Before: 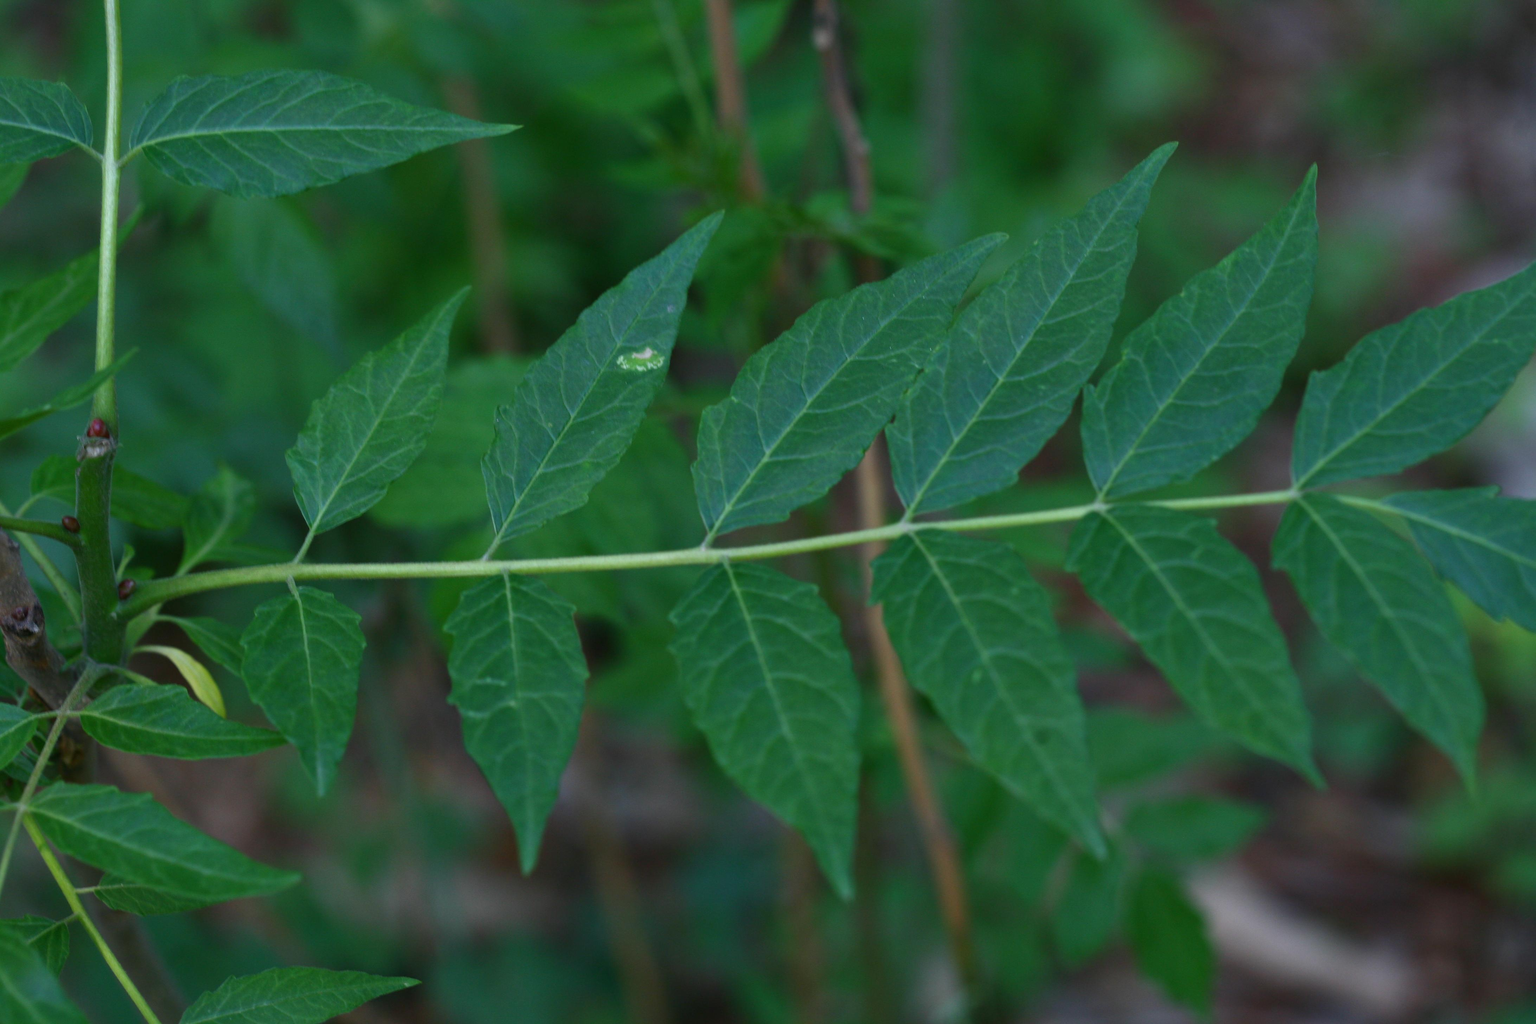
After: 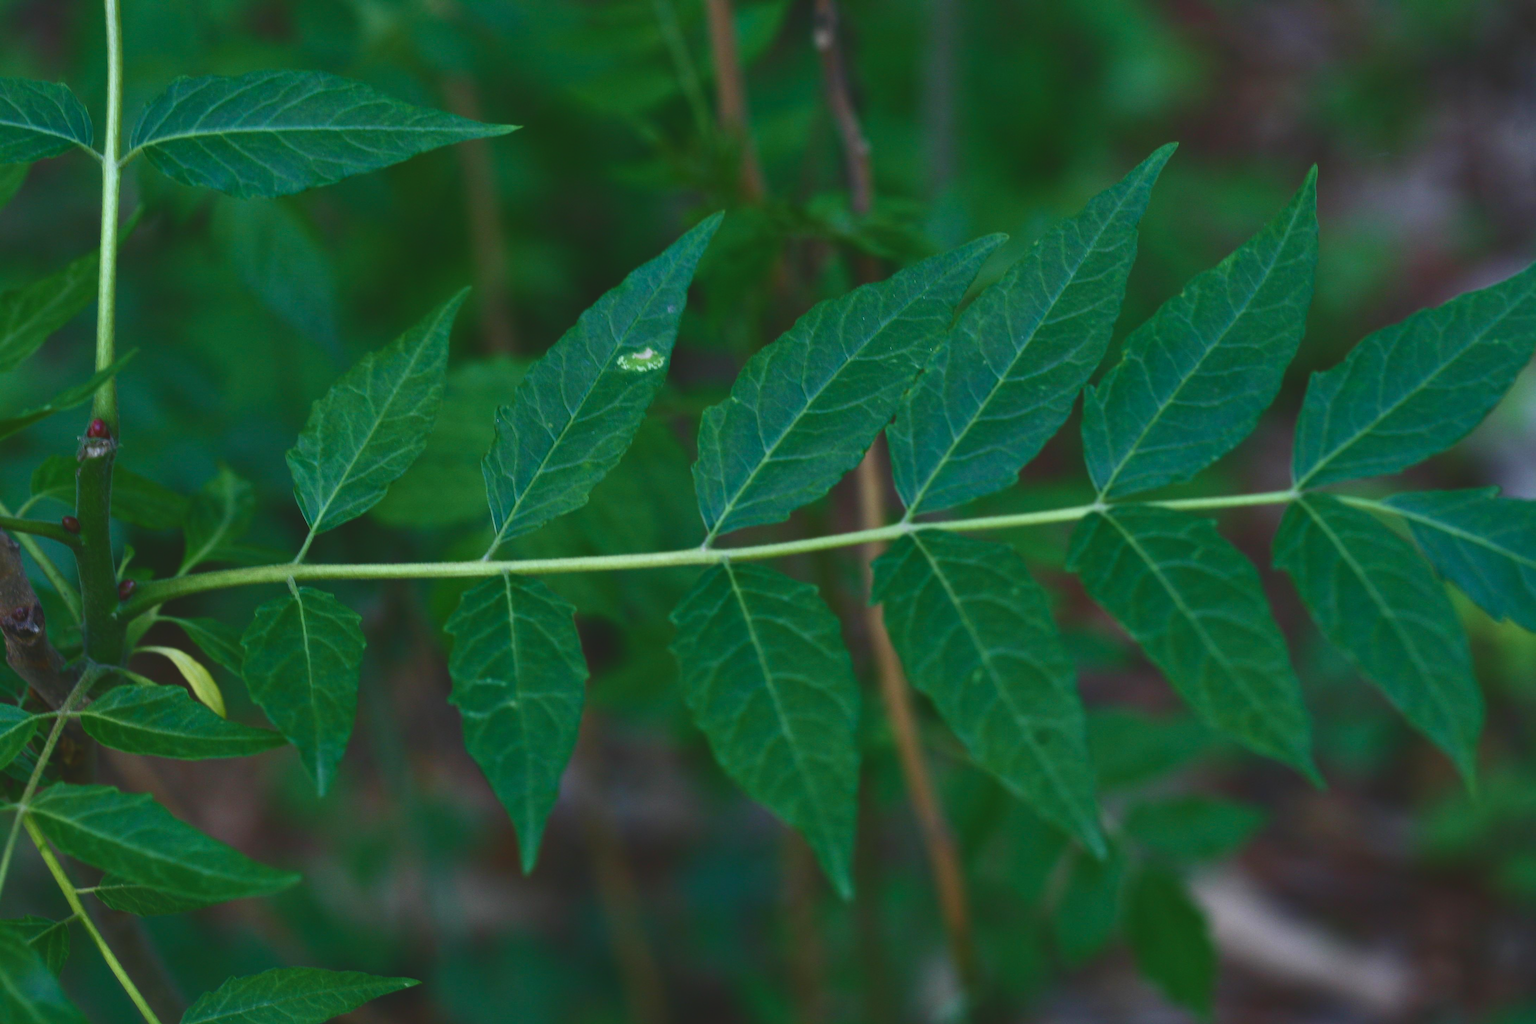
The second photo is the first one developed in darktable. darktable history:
color balance rgb: perceptual saturation grading › global saturation 20%, perceptual saturation grading › highlights -25%, perceptual saturation grading › shadows 25%
exposure: black level correction -0.025, exposure -0.117 EV, compensate highlight preservation false
contrast brightness saturation: contrast 0.22
velvia: on, module defaults
